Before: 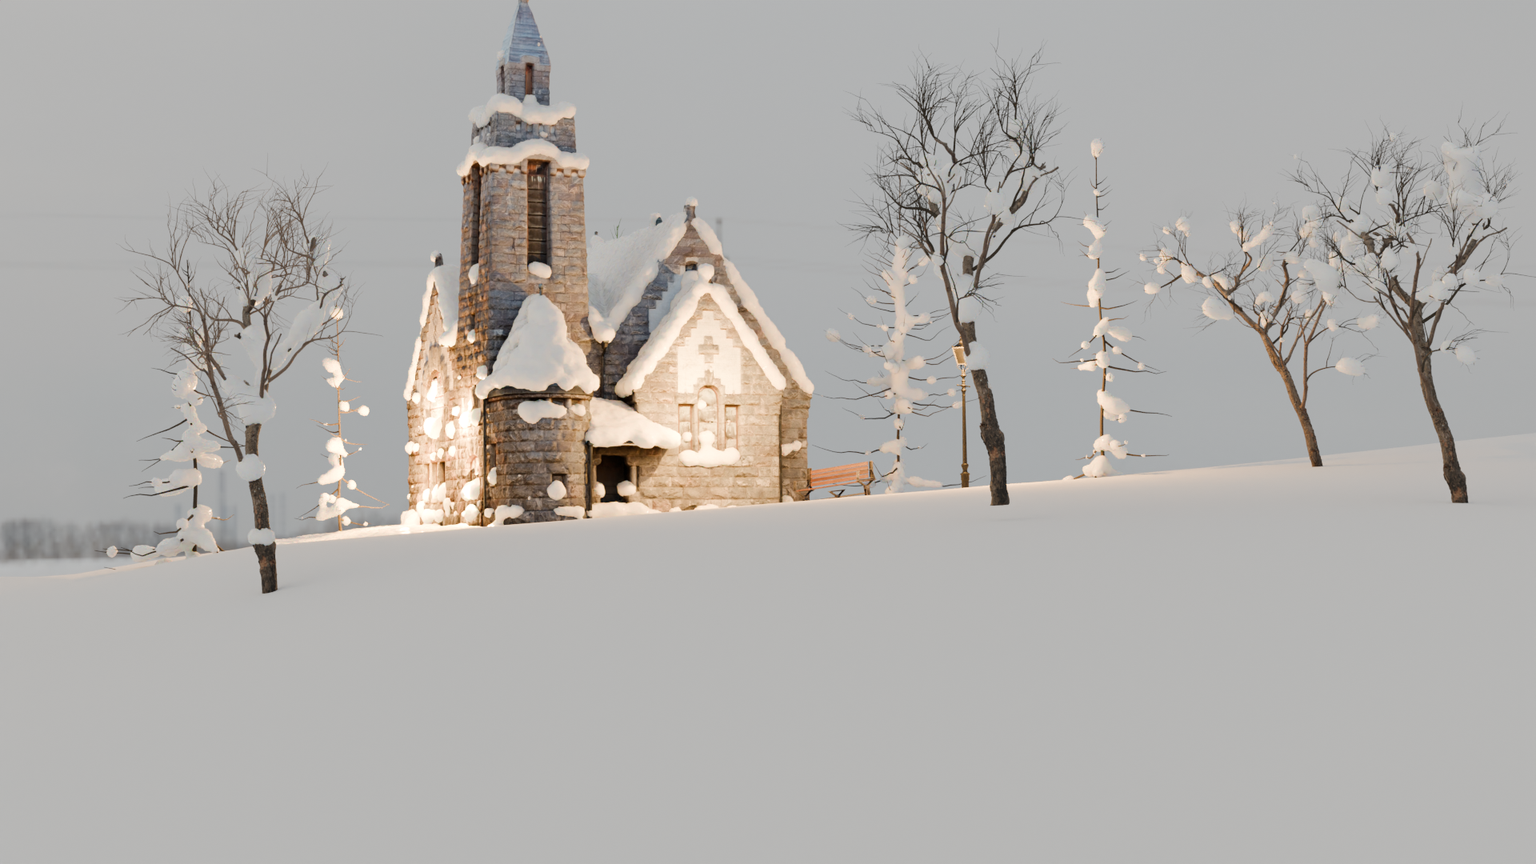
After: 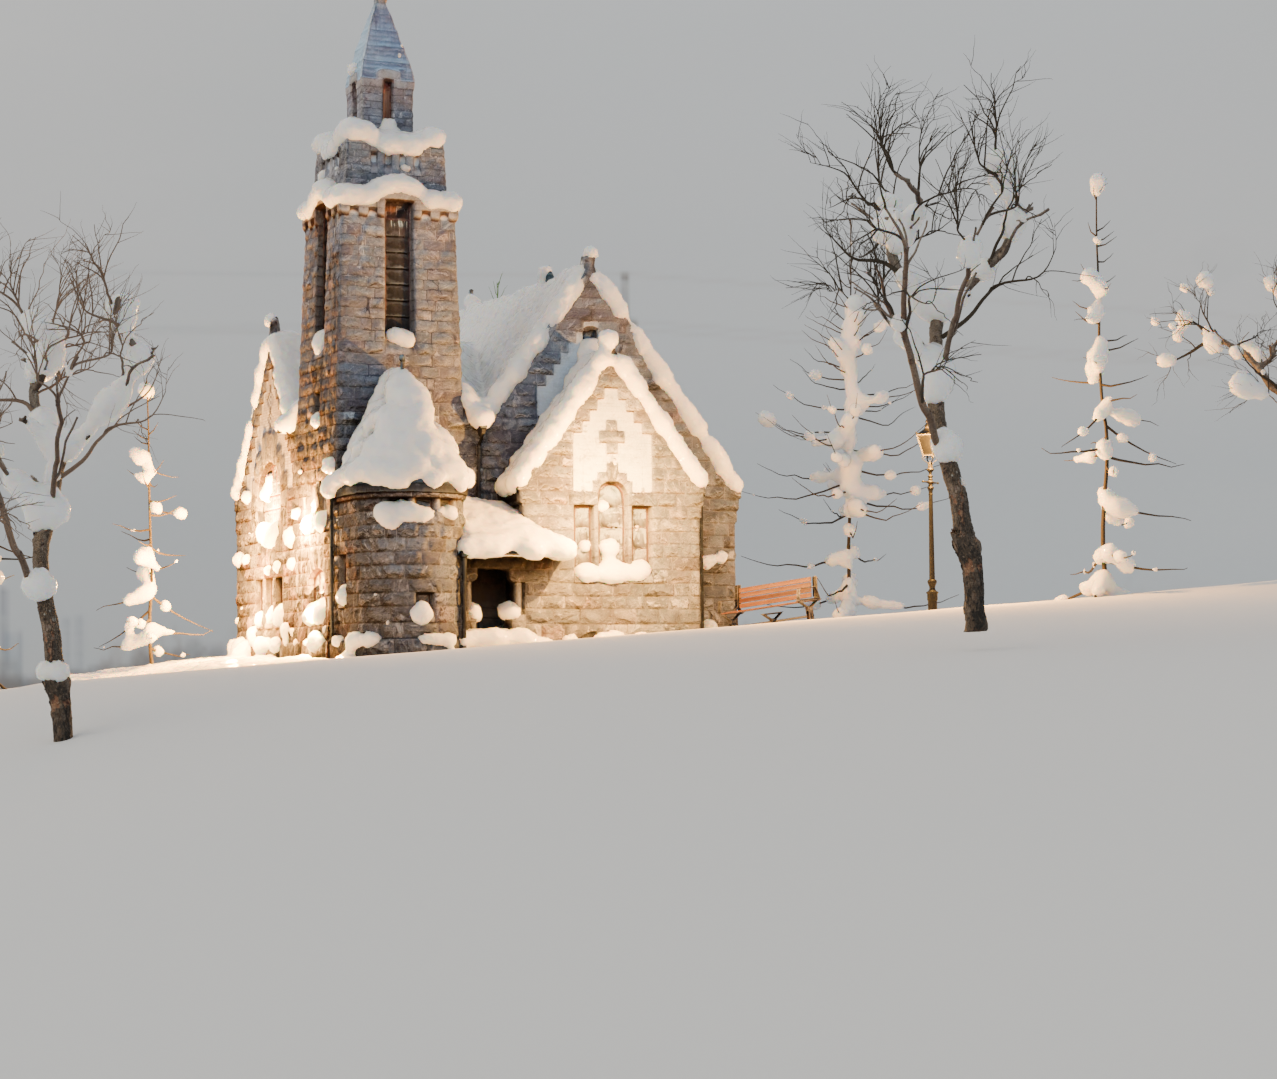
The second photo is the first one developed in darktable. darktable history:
crop and rotate: left 14.285%, right 19.16%
